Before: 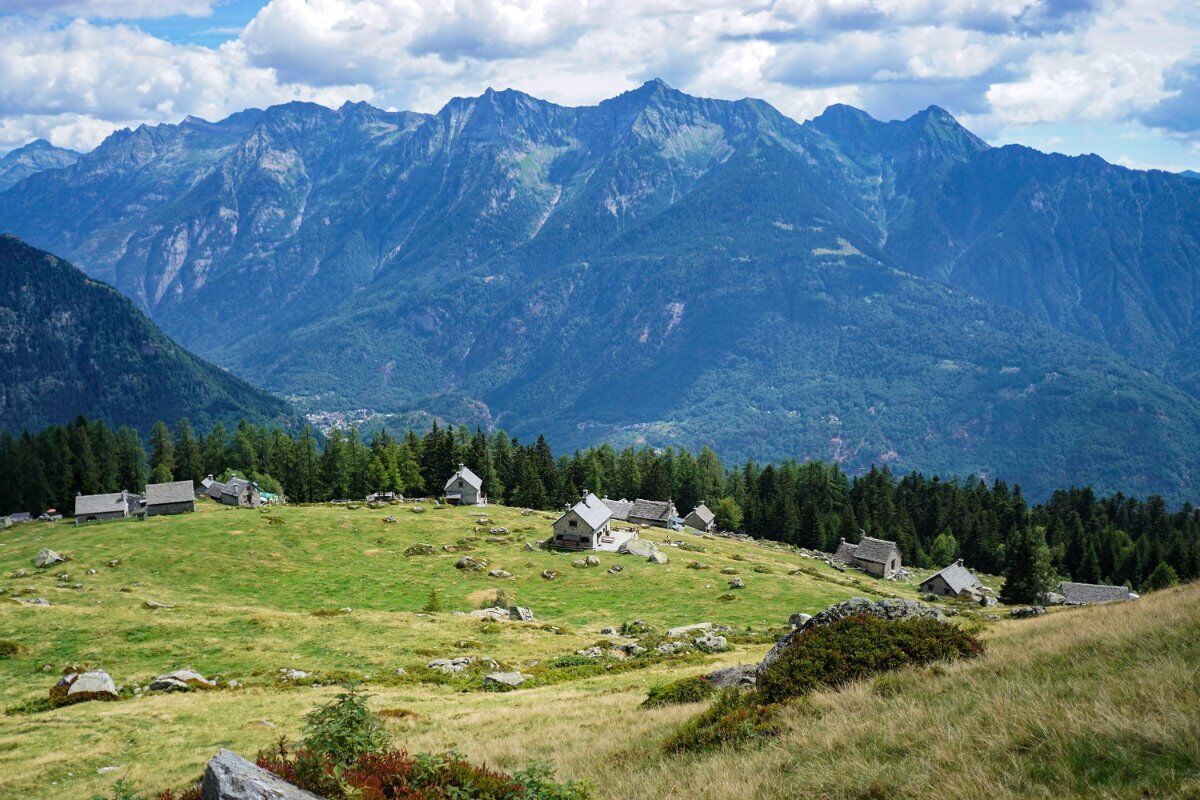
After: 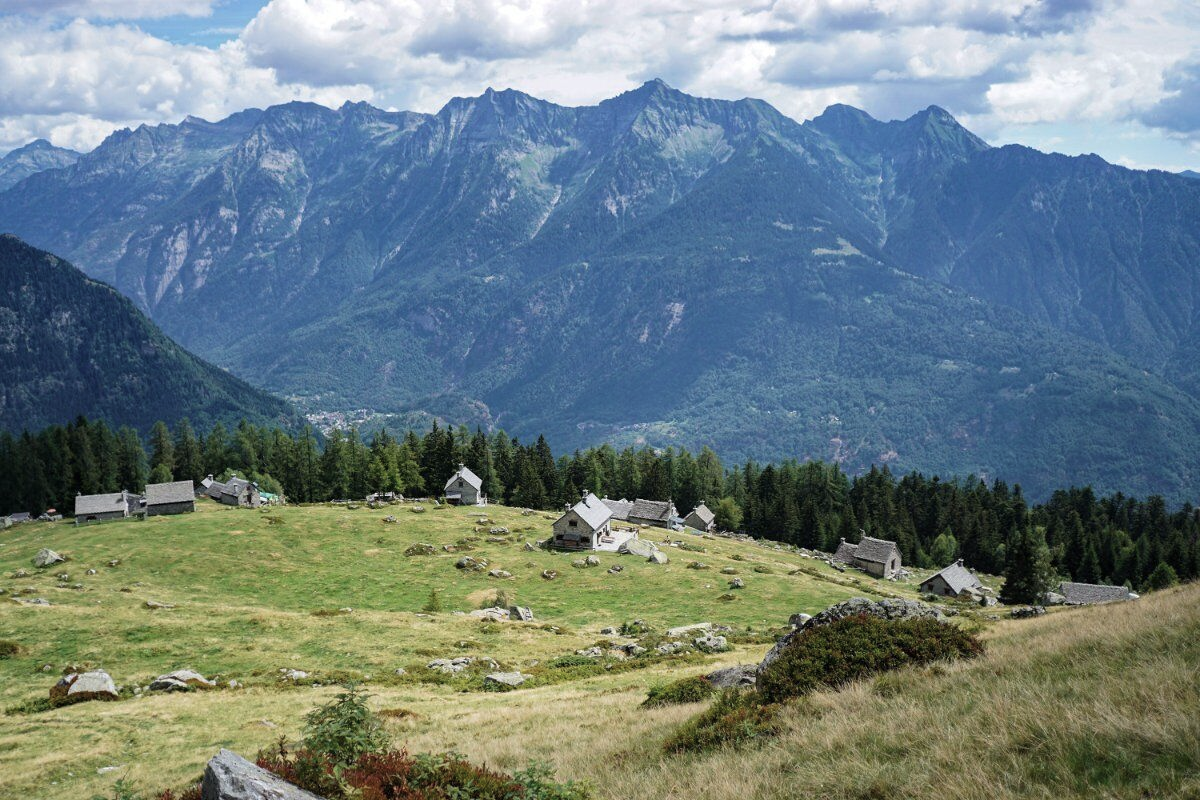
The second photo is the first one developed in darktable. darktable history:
color correction: highlights b* 0.007, saturation 0.769
